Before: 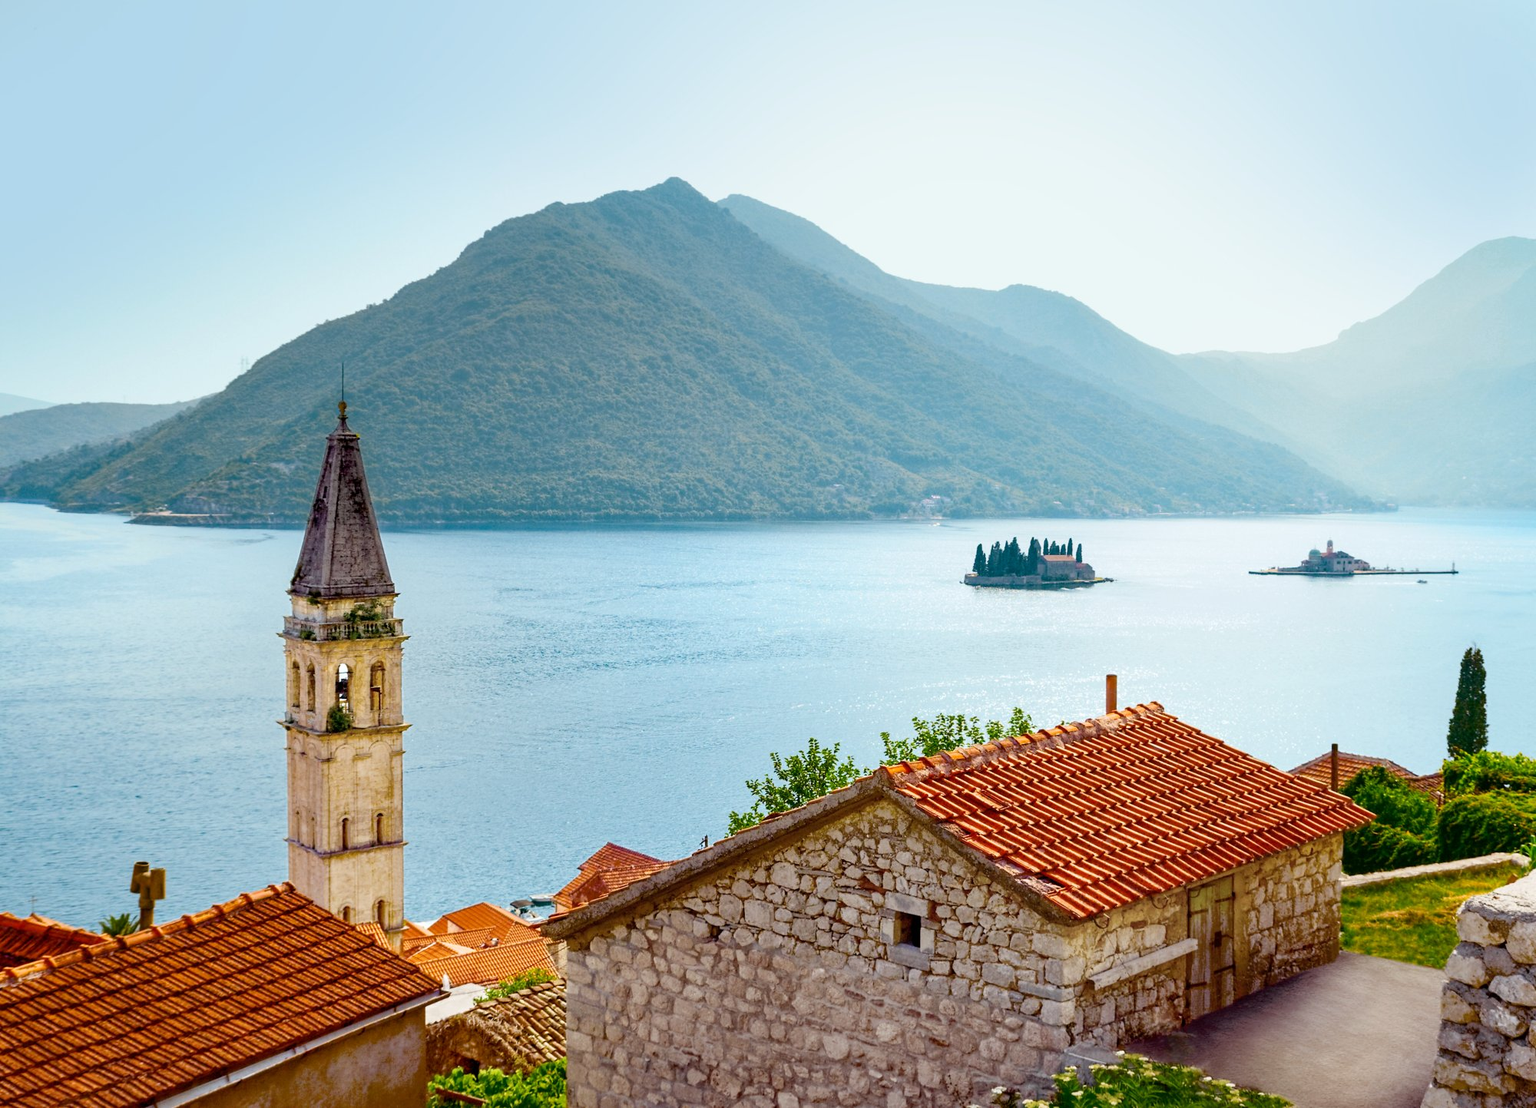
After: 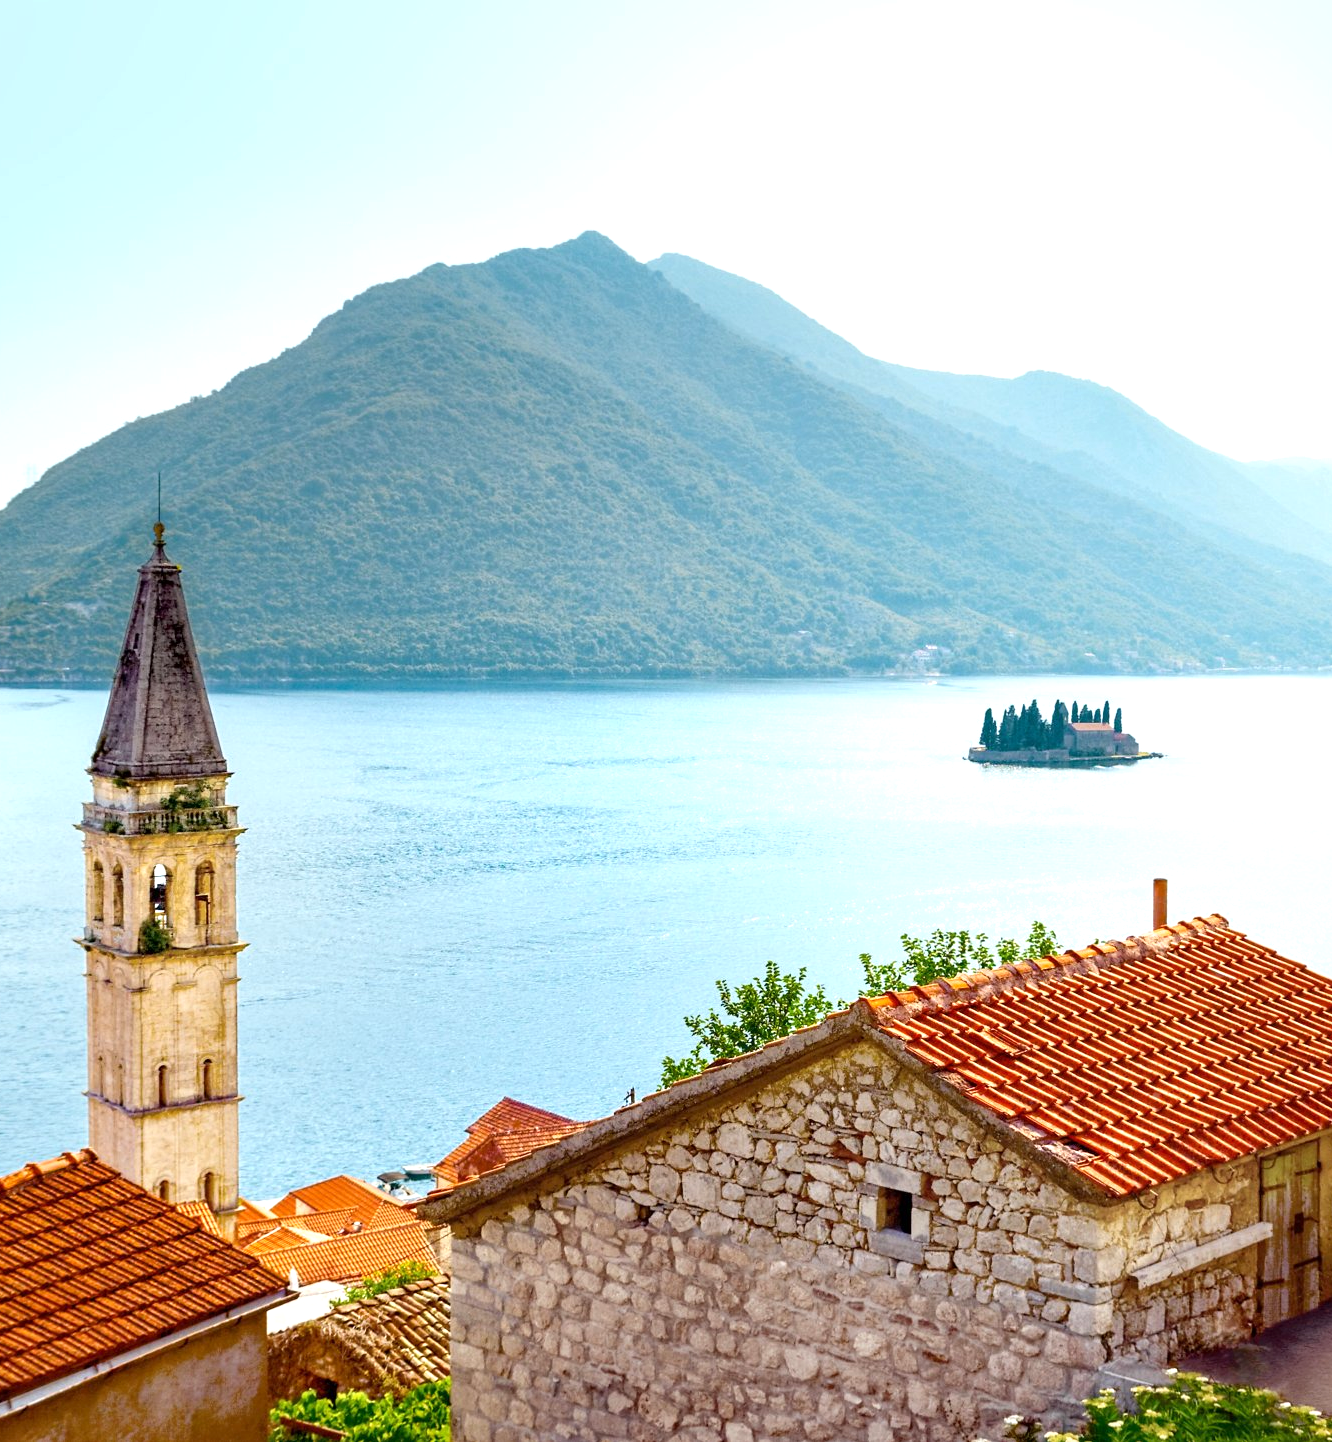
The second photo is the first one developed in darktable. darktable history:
exposure: exposure 0.509 EV, compensate exposure bias true, compensate highlight preservation false
crop and rotate: left 14.388%, right 18.973%
tone equalizer: on, module defaults
